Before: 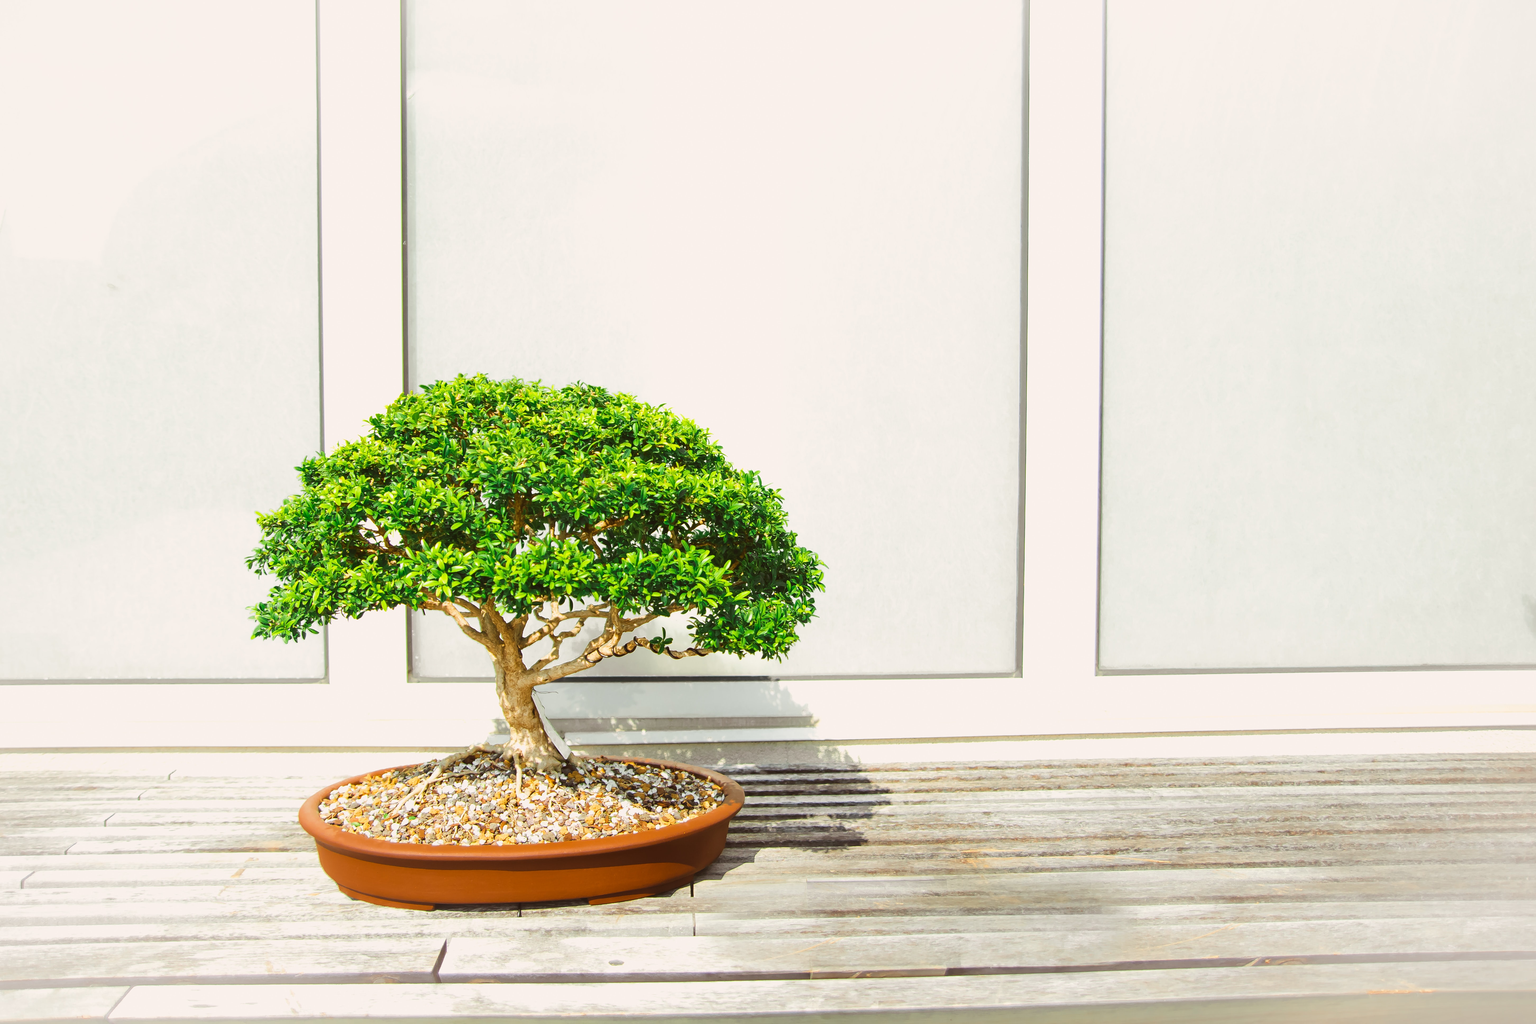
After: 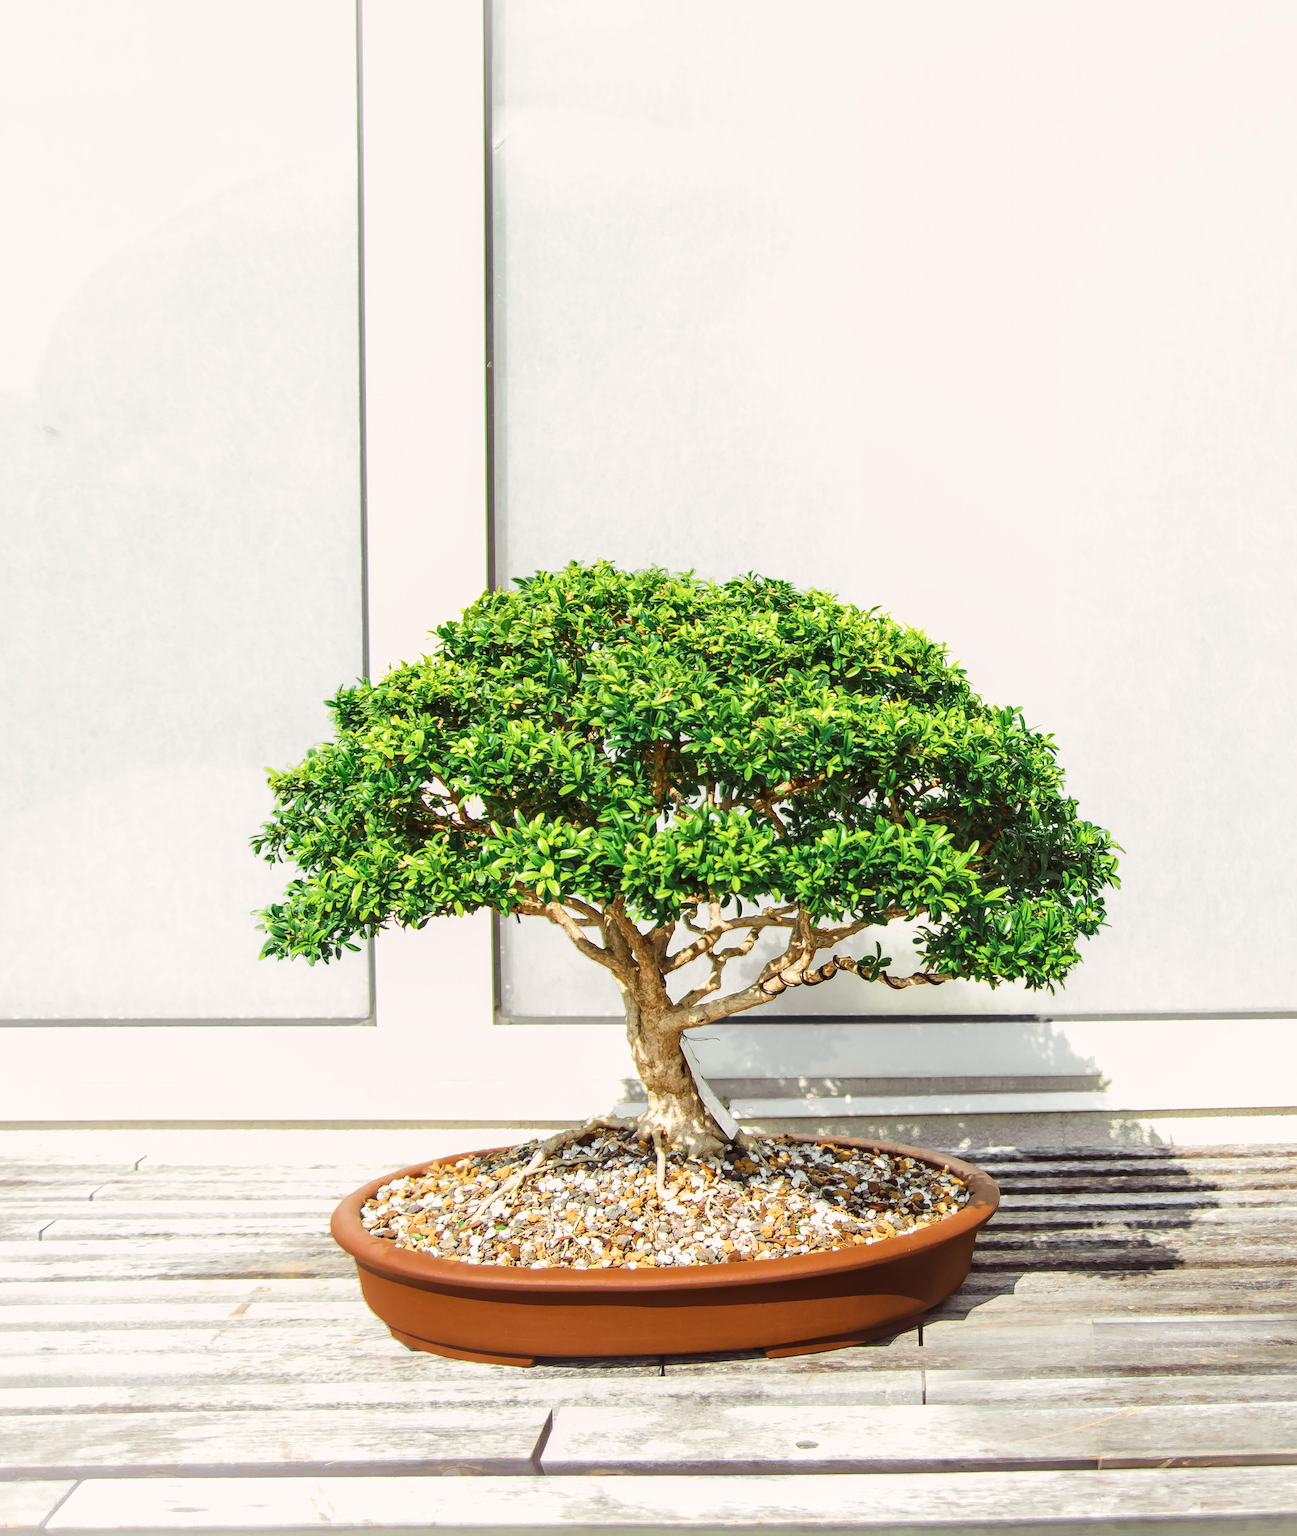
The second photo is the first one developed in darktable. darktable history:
local contrast: on, module defaults
color correction: saturation 0.85
crop: left 5.114%, right 38.589%
color balance: gamma [0.9, 0.988, 0.975, 1.025], gain [1.05, 1, 1, 1]
